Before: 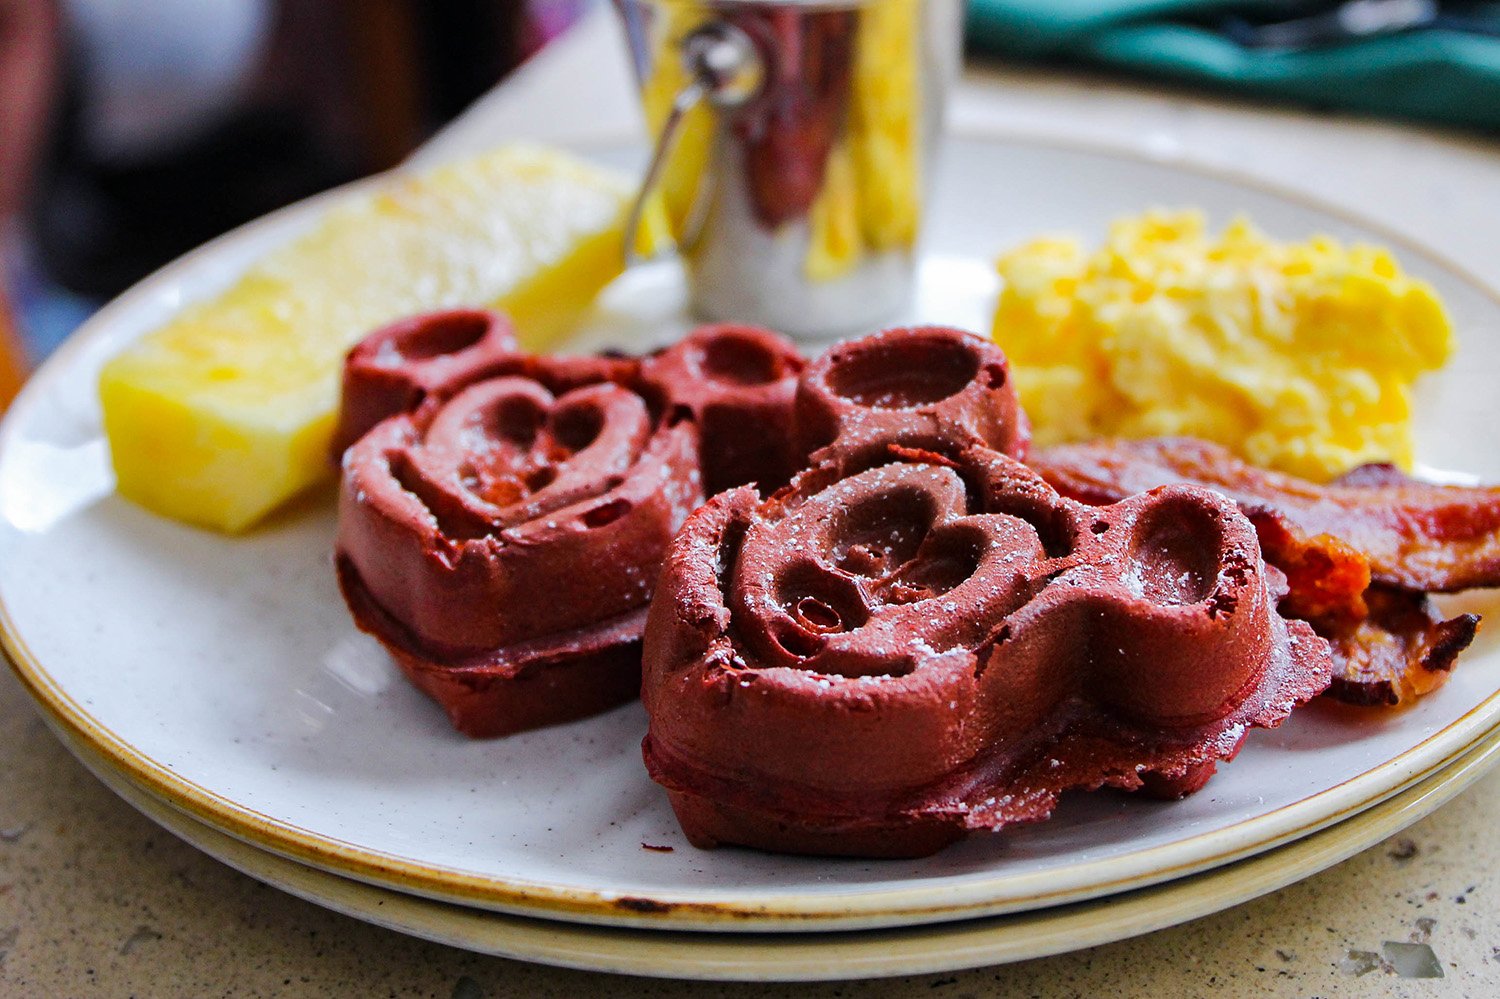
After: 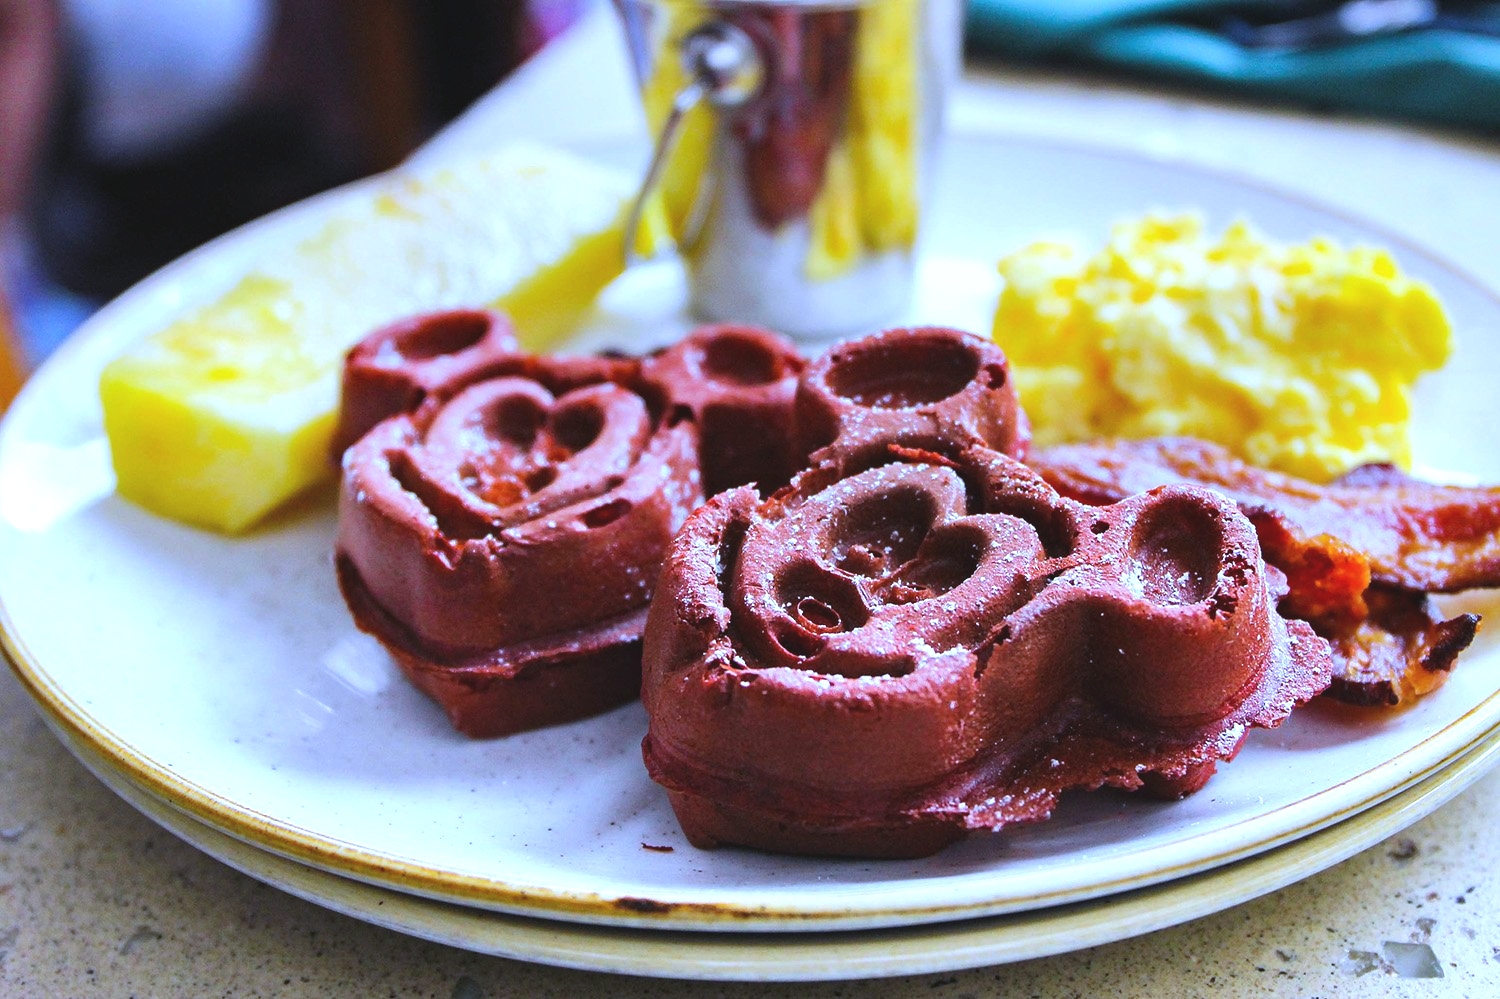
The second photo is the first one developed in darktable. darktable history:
white balance: red 0.871, blue 1.249
exposure: black level correction -0.005, exposure 1 EV, compensate highlight preservation false
graduated density: rotation 5.63°, offset 76.9
